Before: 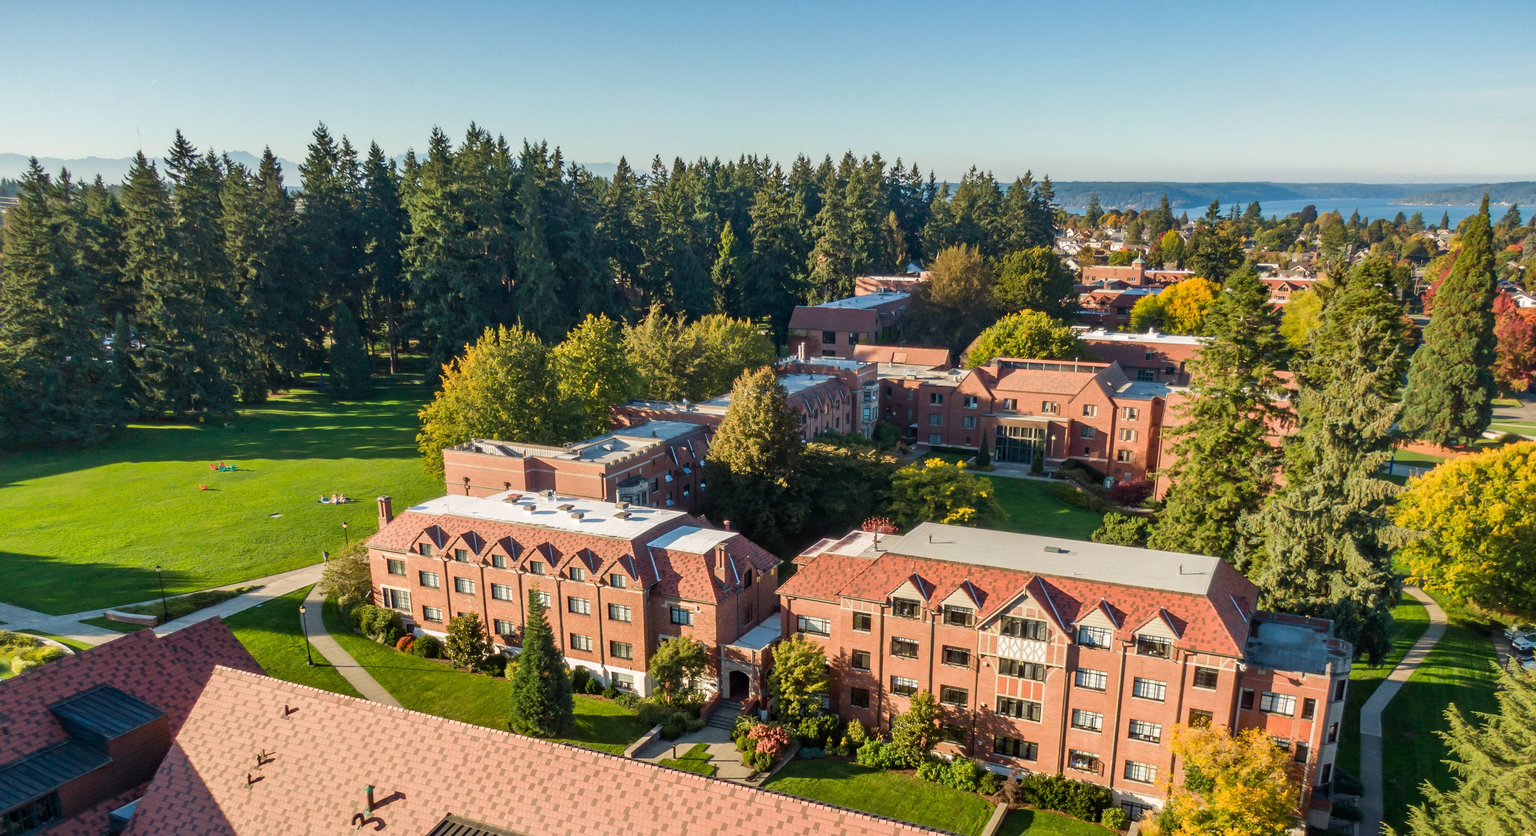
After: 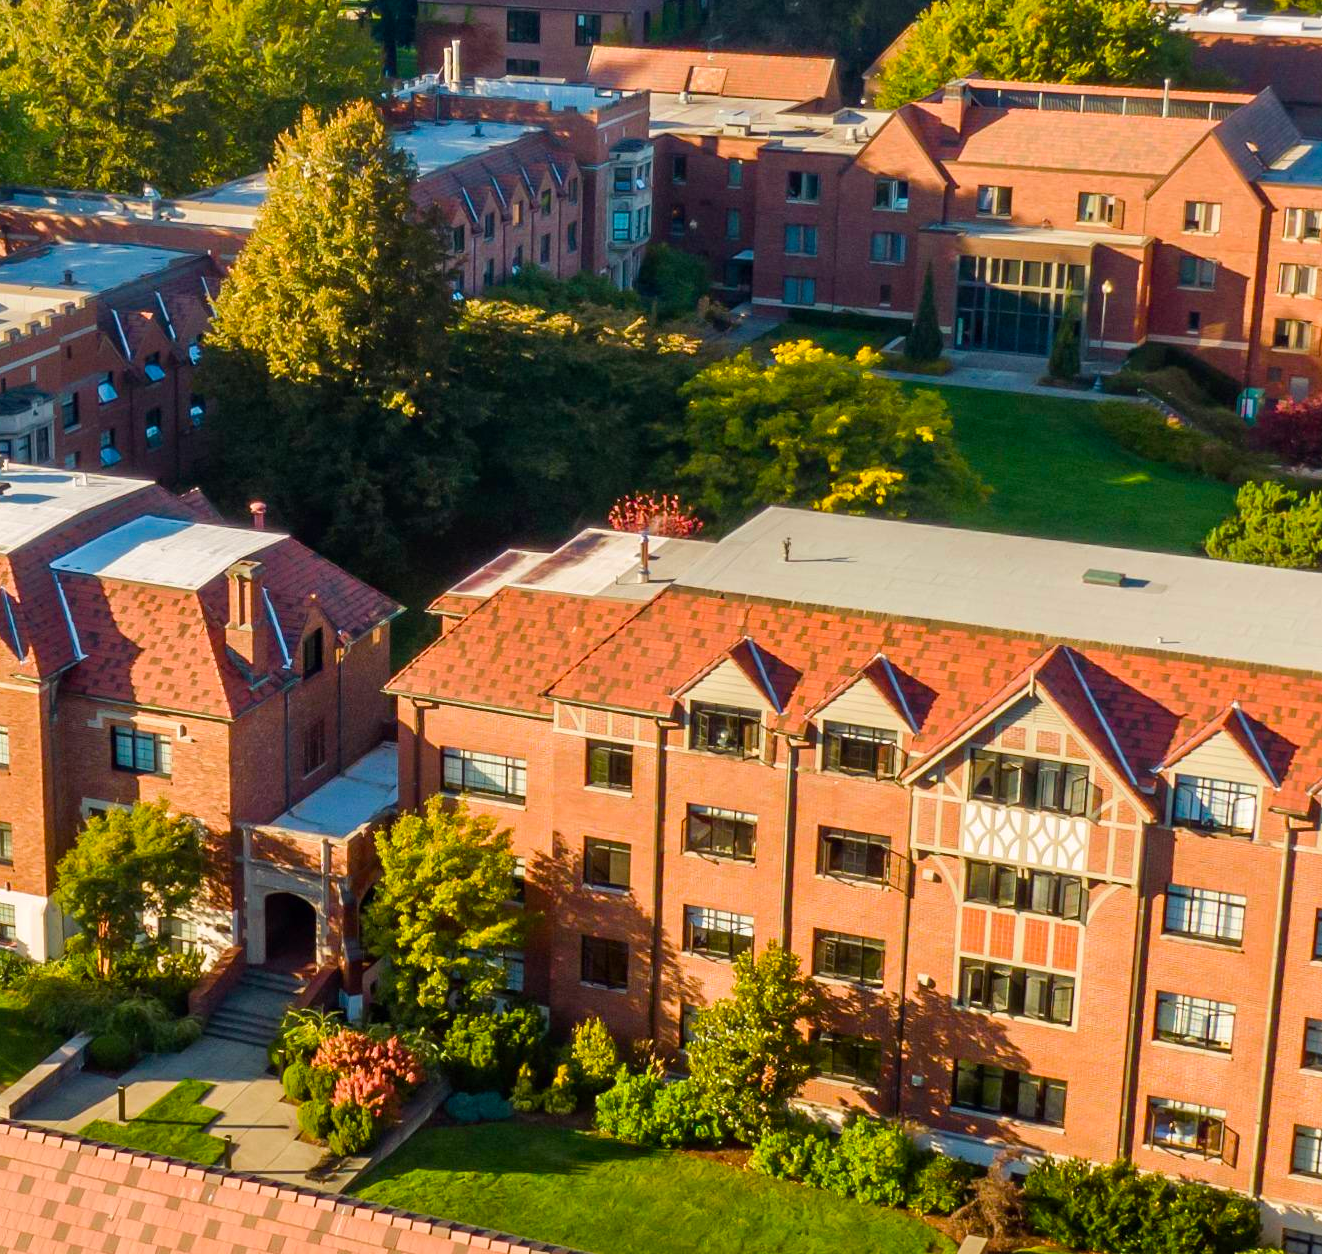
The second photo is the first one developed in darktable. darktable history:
crop: left 40.878%, top 39.176%, right 25.993%, bottom 3.081%
velvia: strength 32%, mid-tones bias 0.2
